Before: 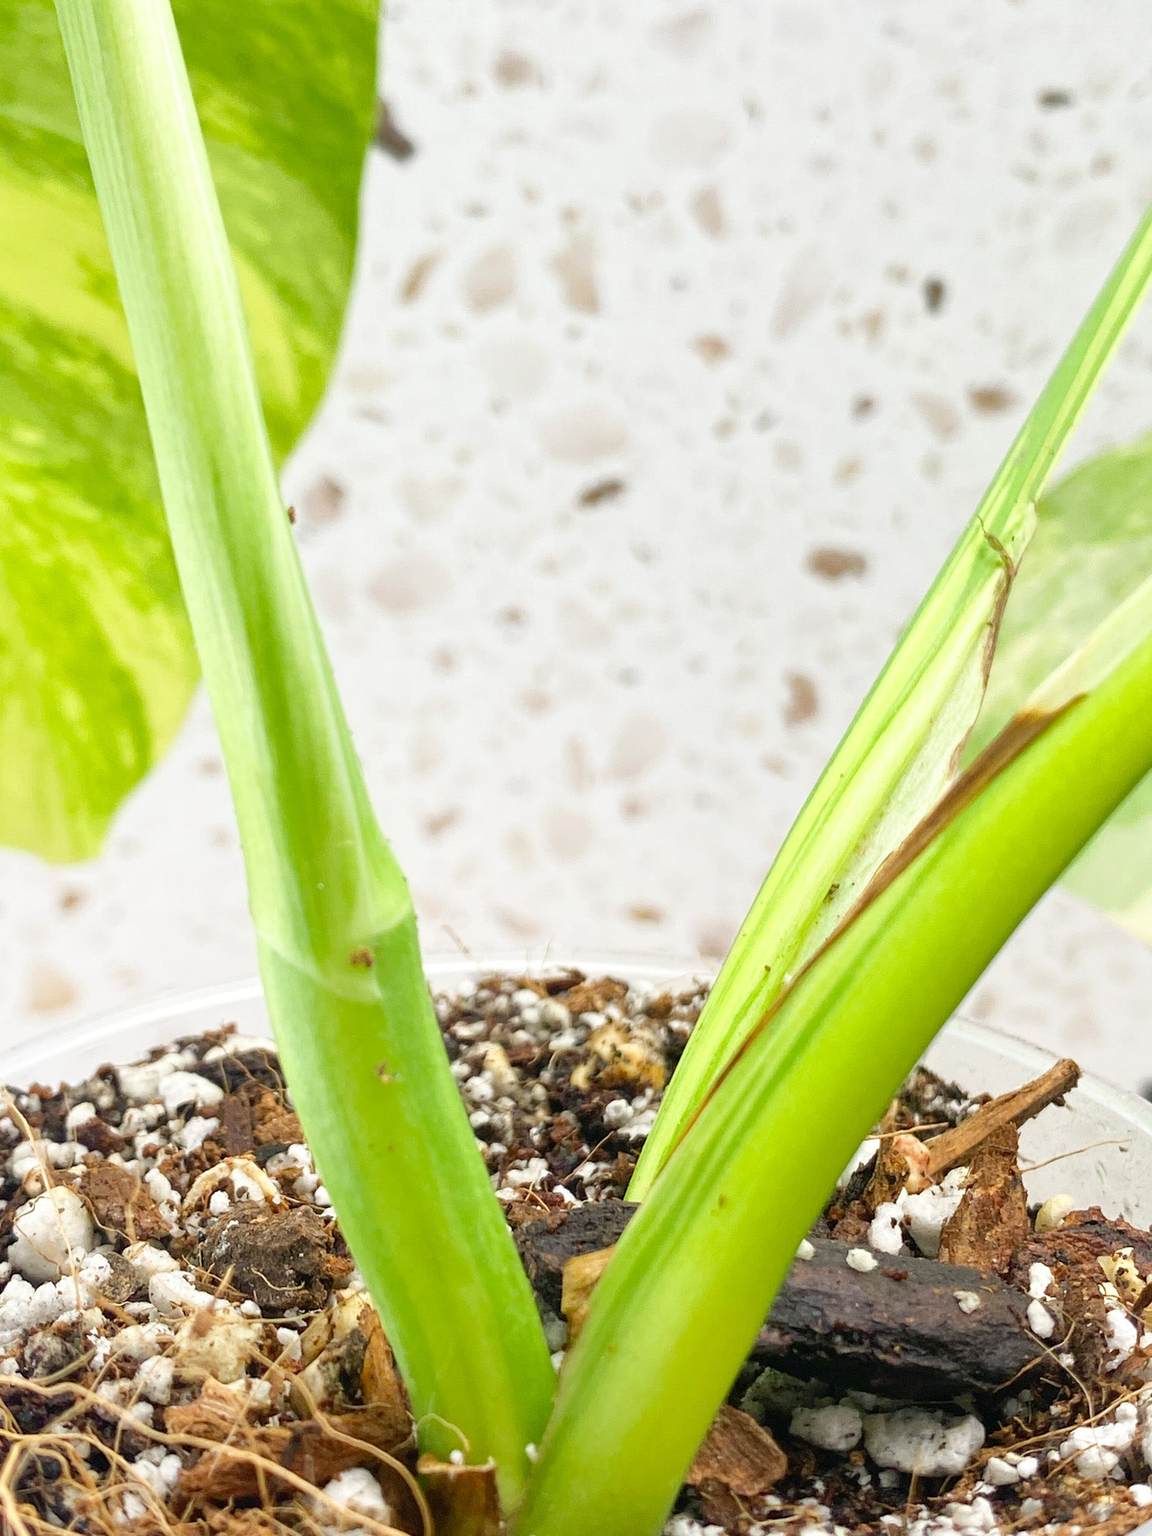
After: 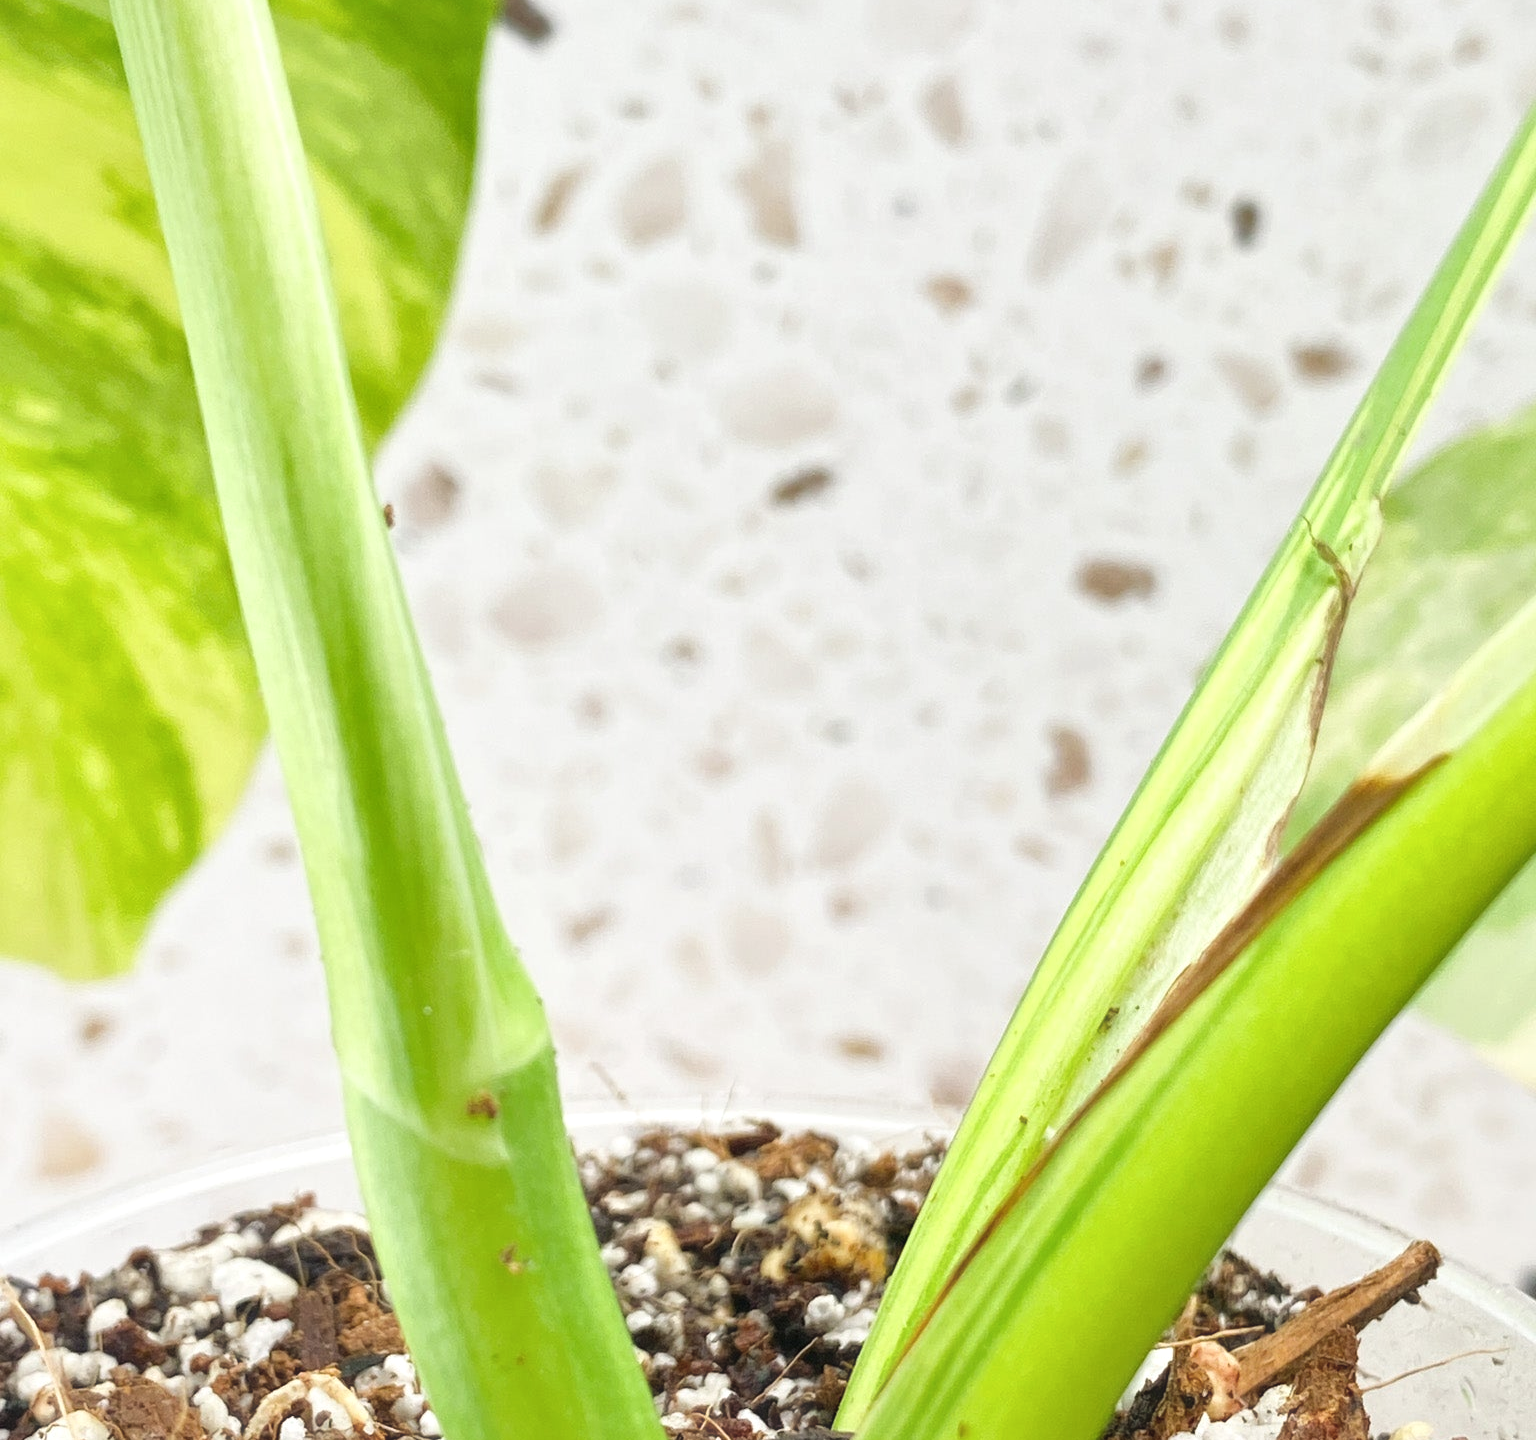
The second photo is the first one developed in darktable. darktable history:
haze removal: strength -0.11, compatibility mode true, adaptive false
crop and rotate: top 8.37%, bottom 21.296%
local contrast: mode bilateral grid, contrast 20, coarseness 51, detail 119%, midtone range 0.2
